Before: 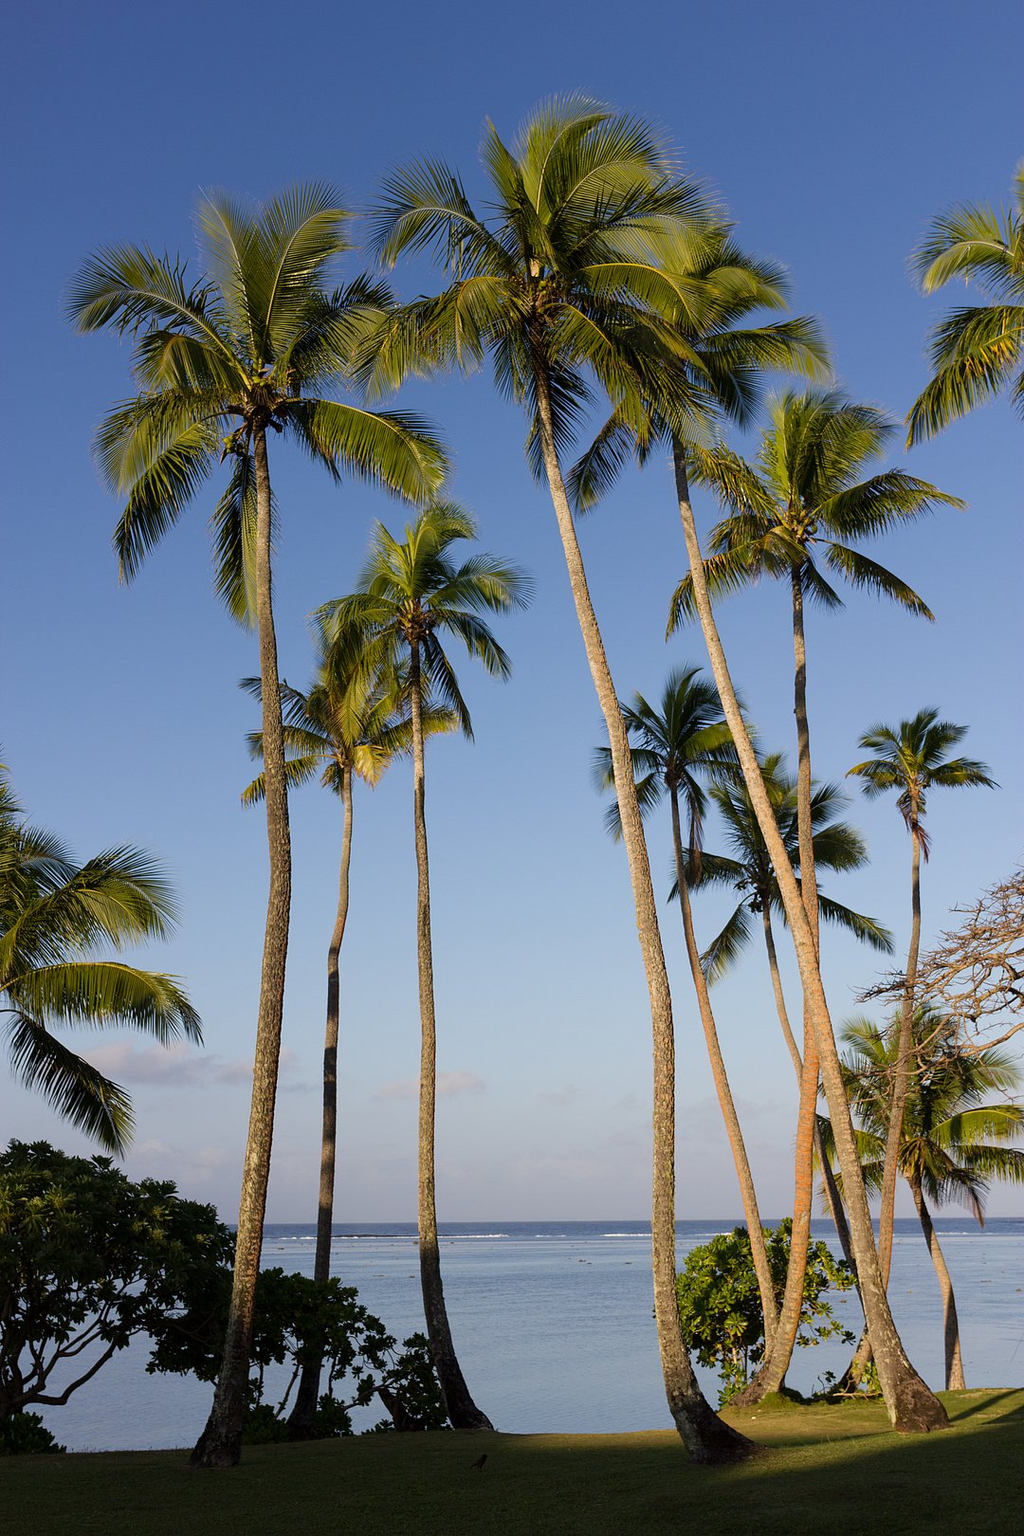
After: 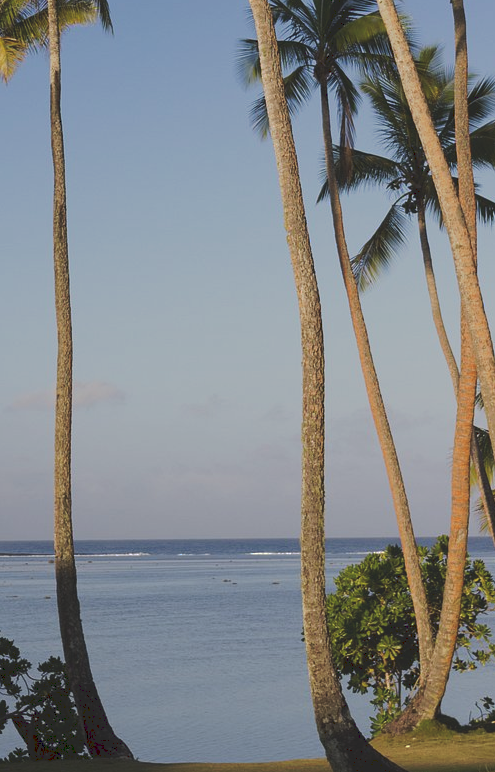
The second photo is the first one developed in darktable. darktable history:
tone curve: curves: ch0 [(0, 0) (0.003, 0.149) (0.011, 0.152) (0.025, 0.154) (0.044, 0.164) (0.069, 0.179) (0.1, 0.194) (0.136, 0.211) (0.177, 0.232) (0.224, 0.258) (0.277, 0.289) (0.335, 0.326) (0.399, 0.371) (0.468, 0.438) (0.543, 0.504) (0.623, 0.569) (0.709, 0.642) (0.801, 0.716) (0.898, 0.775) (1, 1)], preserve colors none
crop: left 35.919%, top 46.282%, right 18.103%, bottom 6.06%
